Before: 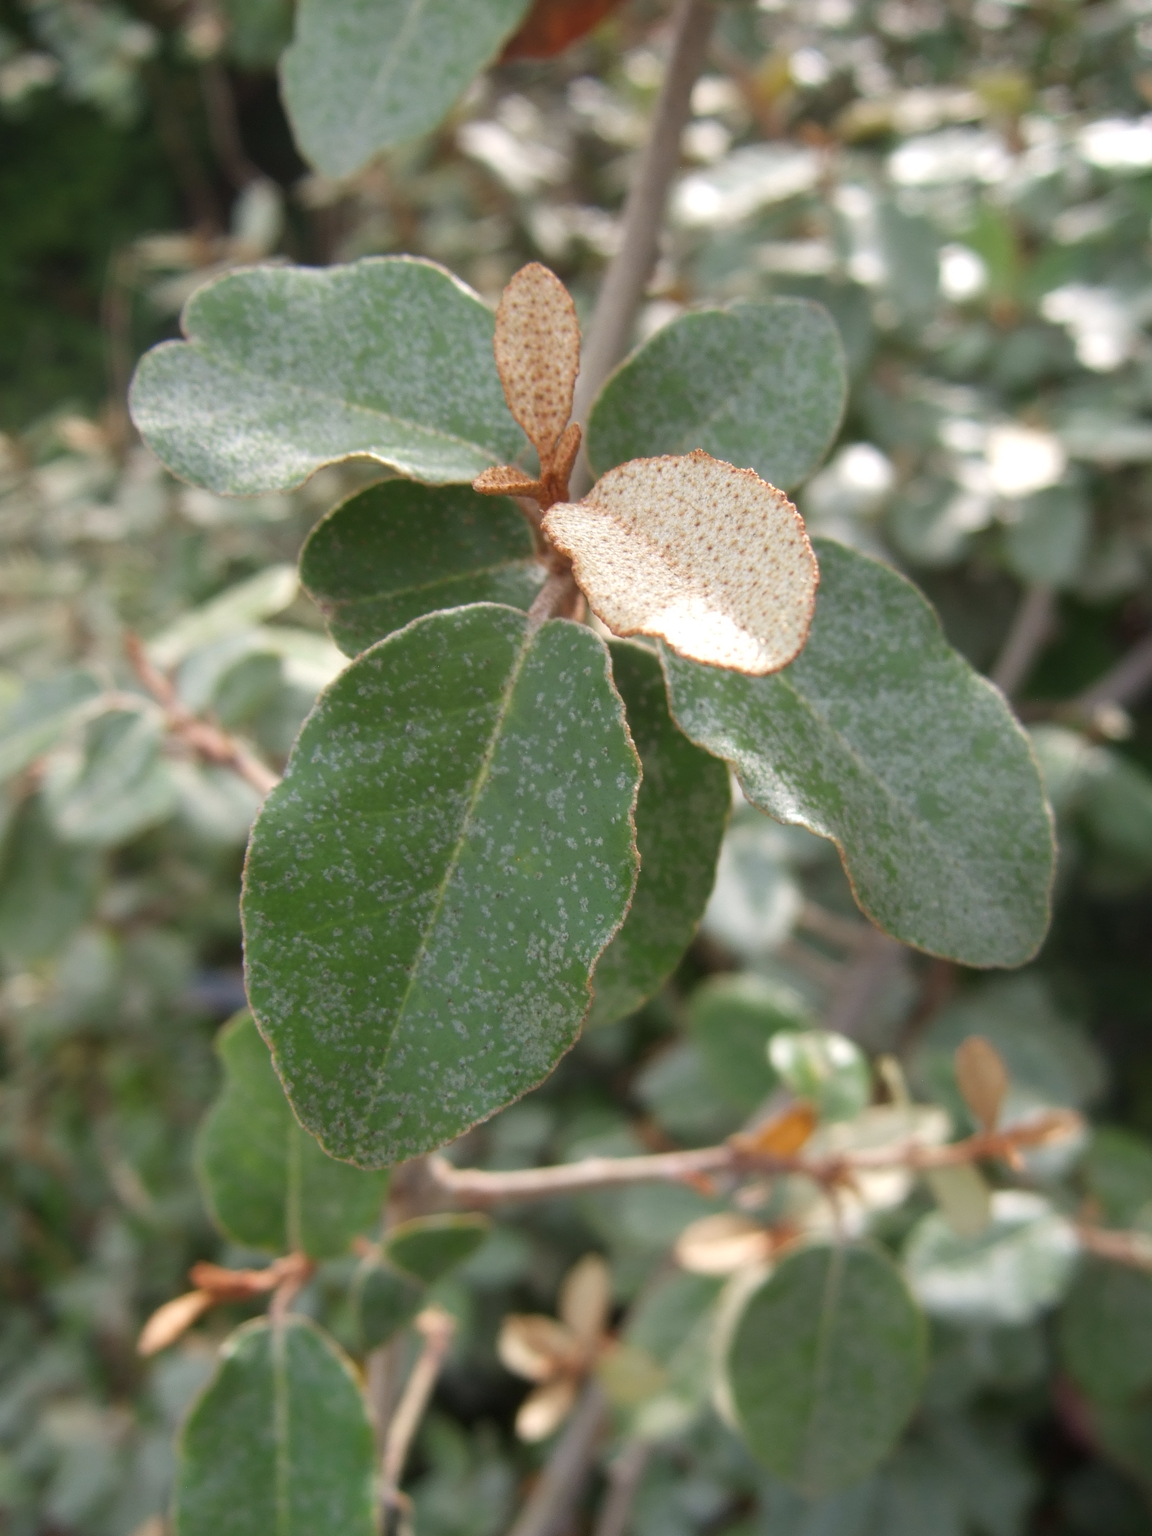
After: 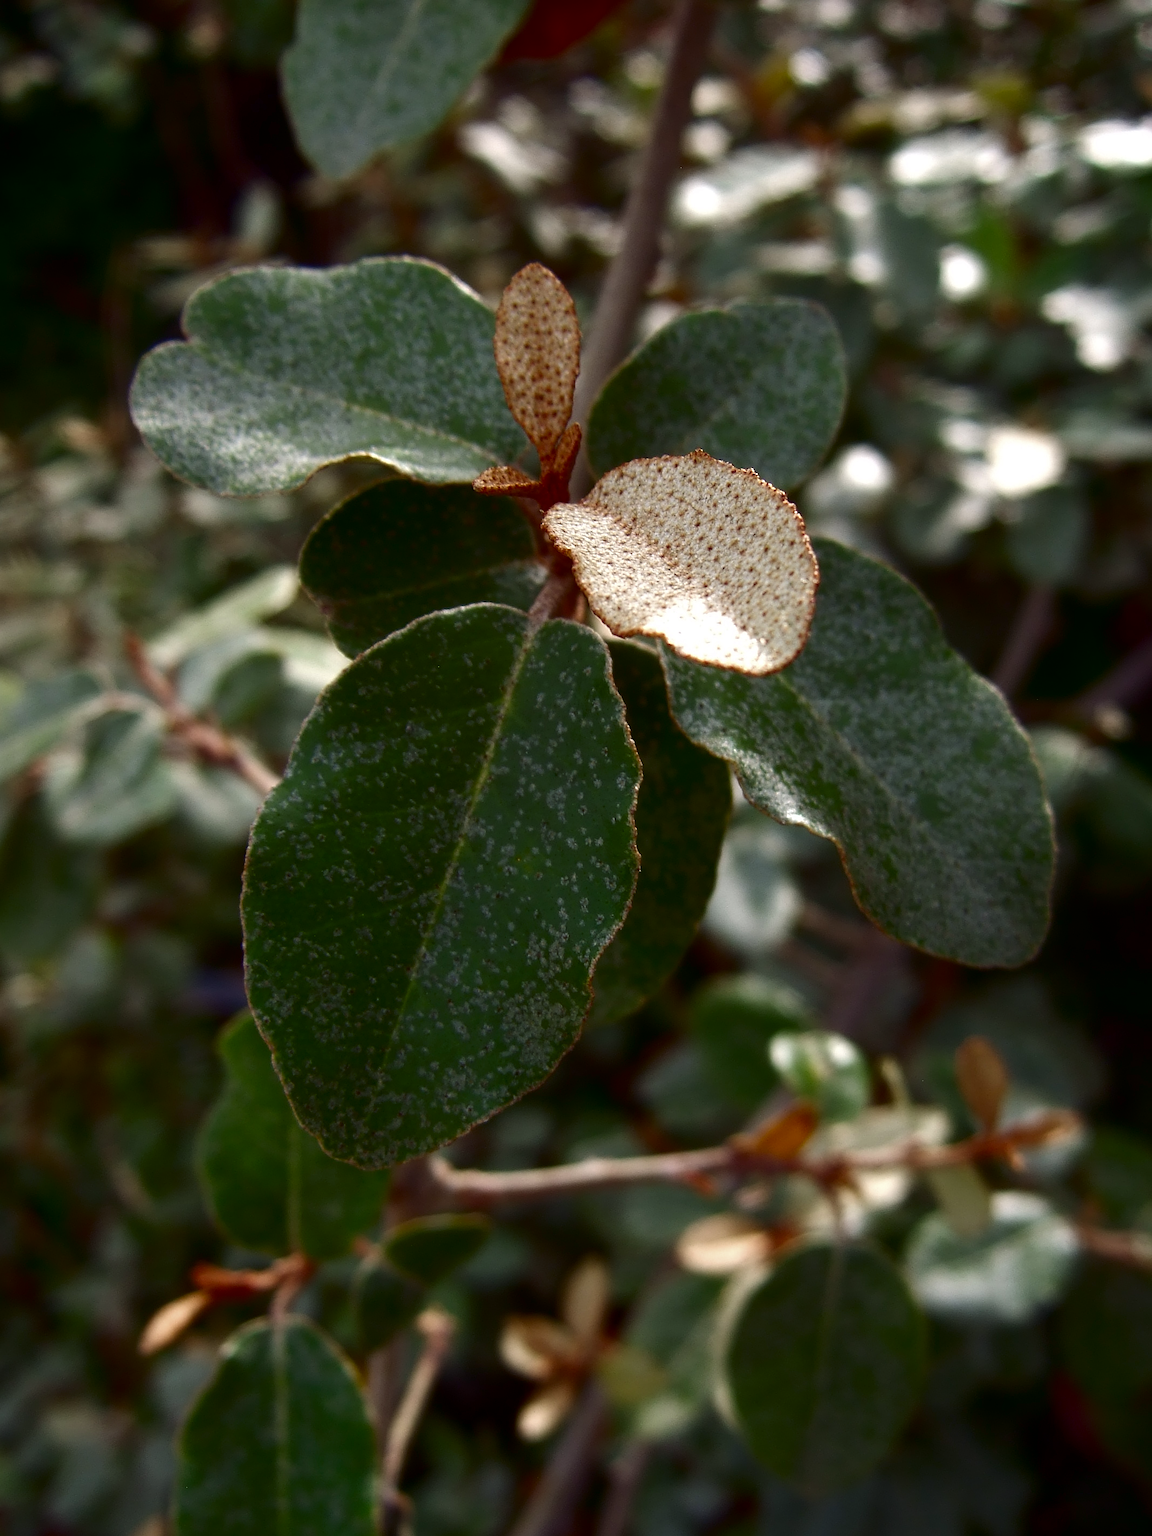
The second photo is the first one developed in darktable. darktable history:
color balance rgb: shadows lift › chroma 6.244%, shadows lift › hue 304.44°, perceptual saturation grading › global saturation 0.444%
sharpen: on, module defaults
contrast brightness saturation: contrast 0.092, brightness -0.592, saturation 0.166
